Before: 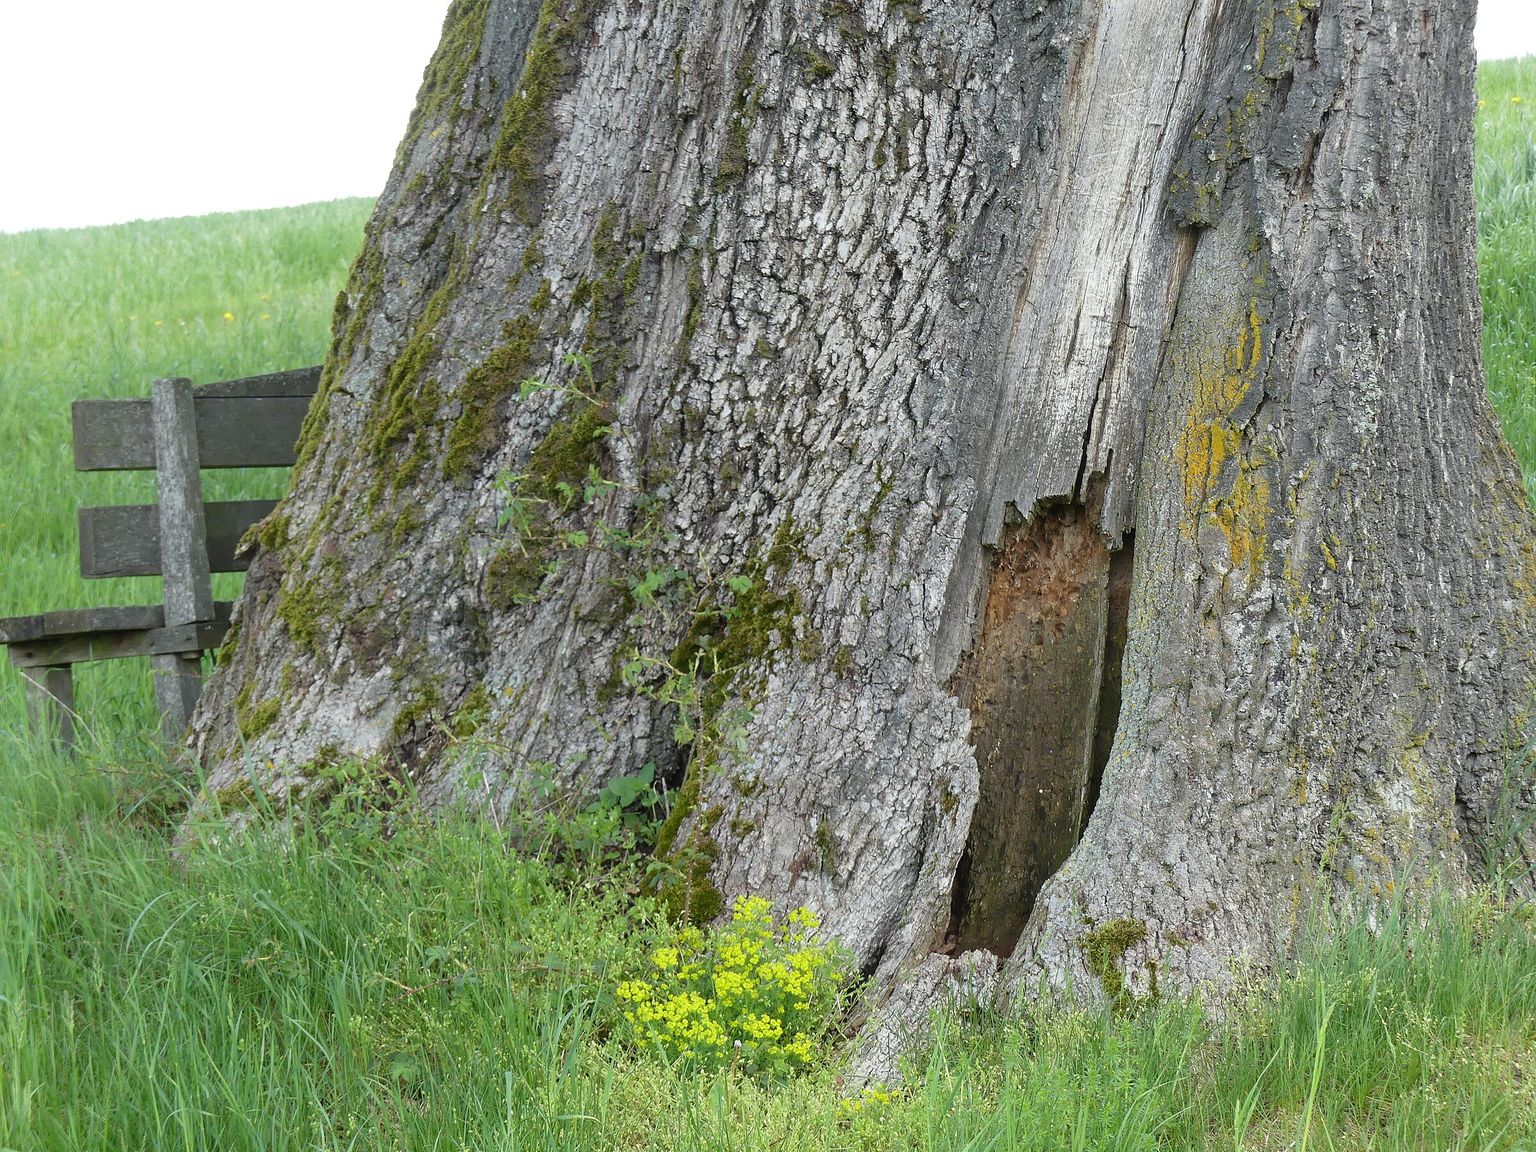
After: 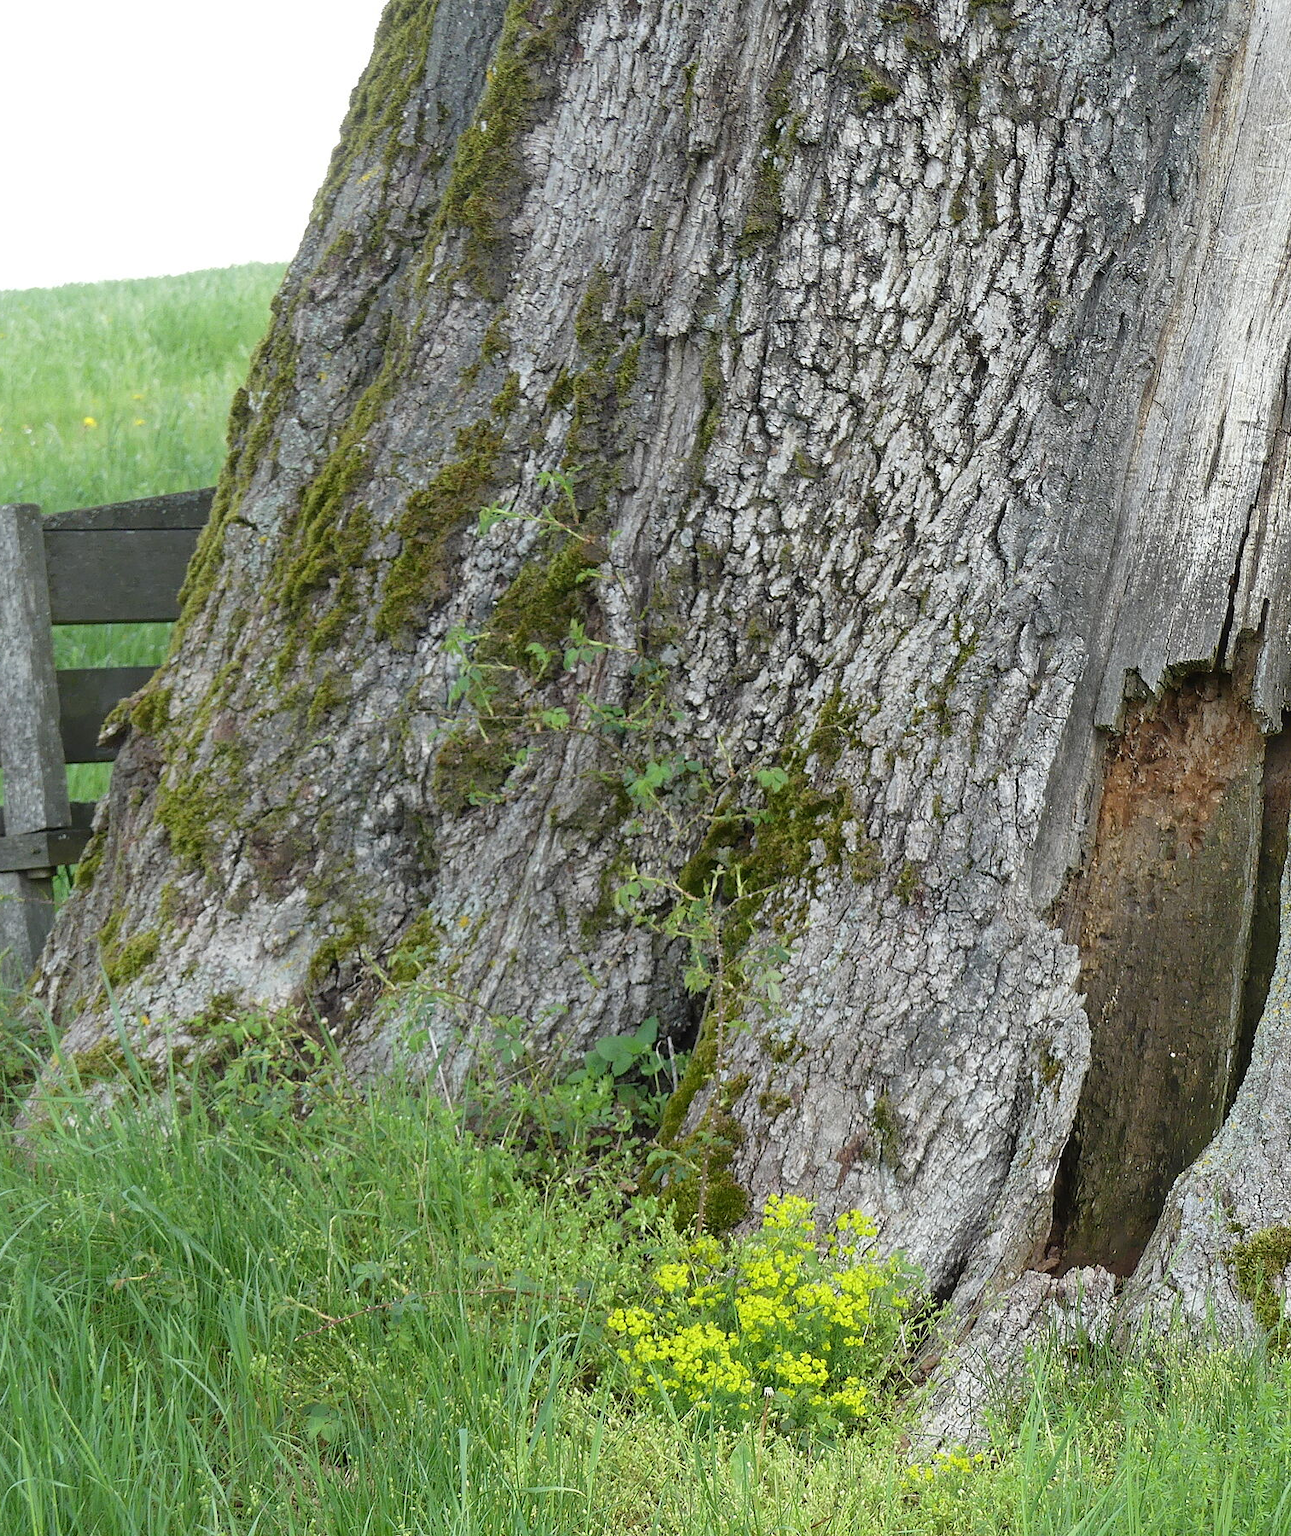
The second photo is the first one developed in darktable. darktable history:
exposure: compensate exposure bias true, compensate highlight preservation false
crop: left 10.535%, right 26.387%
tone equalizer: on, module defaults
